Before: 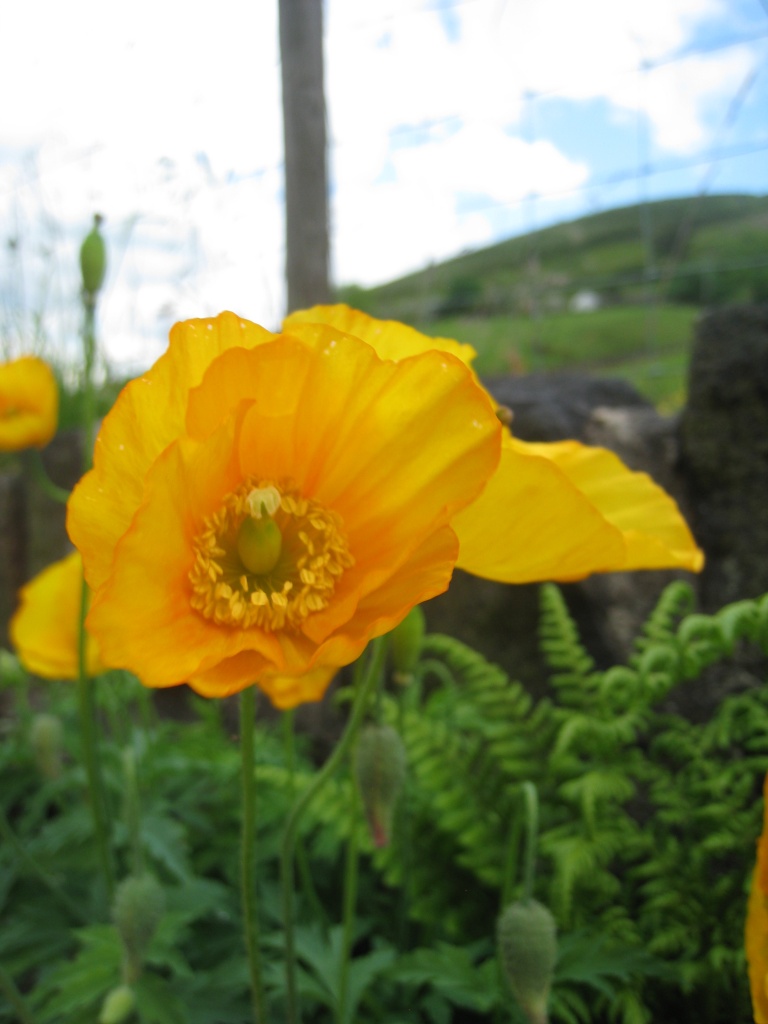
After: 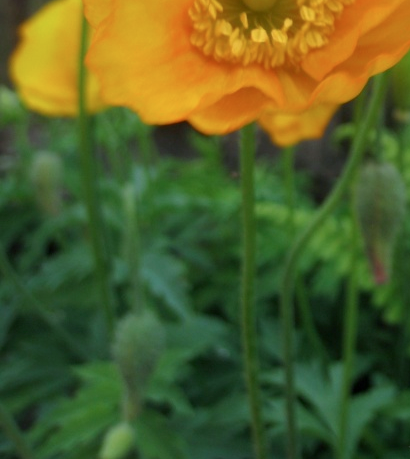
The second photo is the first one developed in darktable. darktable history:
crop and rotate: top 55.019%, right 46.605%, bottom 0.12%
exposure: black level correction 0.002, exposure 0.148 EV, compensate highlight preservation false
color calibration: illuminant as shot in camera, x 0.369, y 0.382, temperature 4318.98 K
